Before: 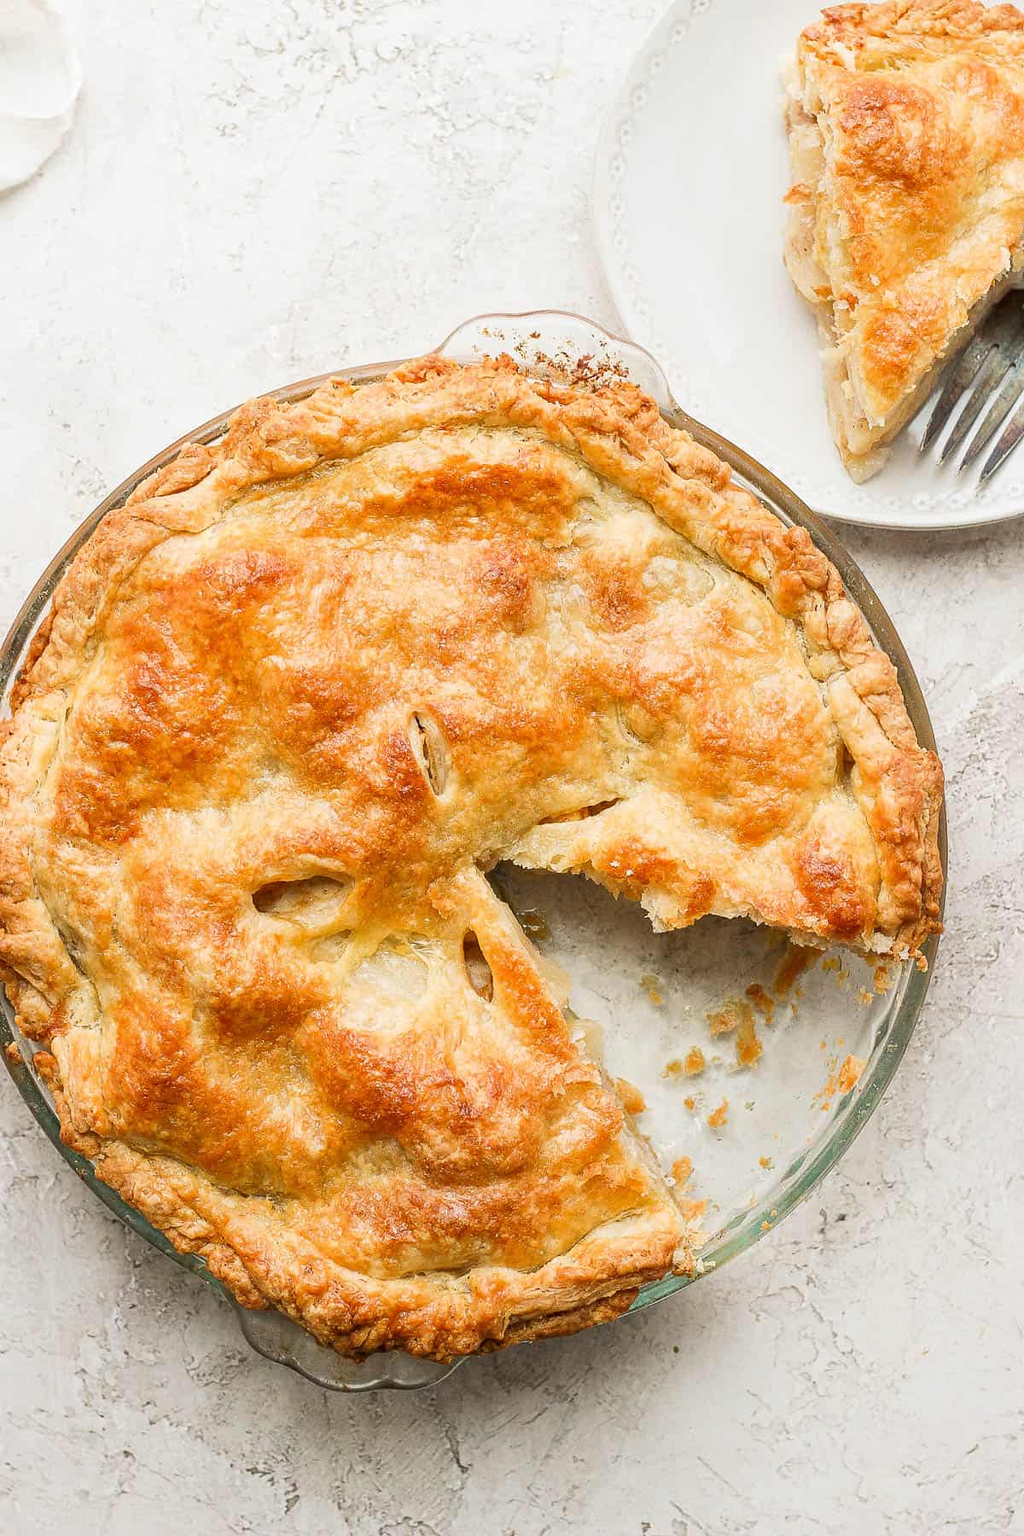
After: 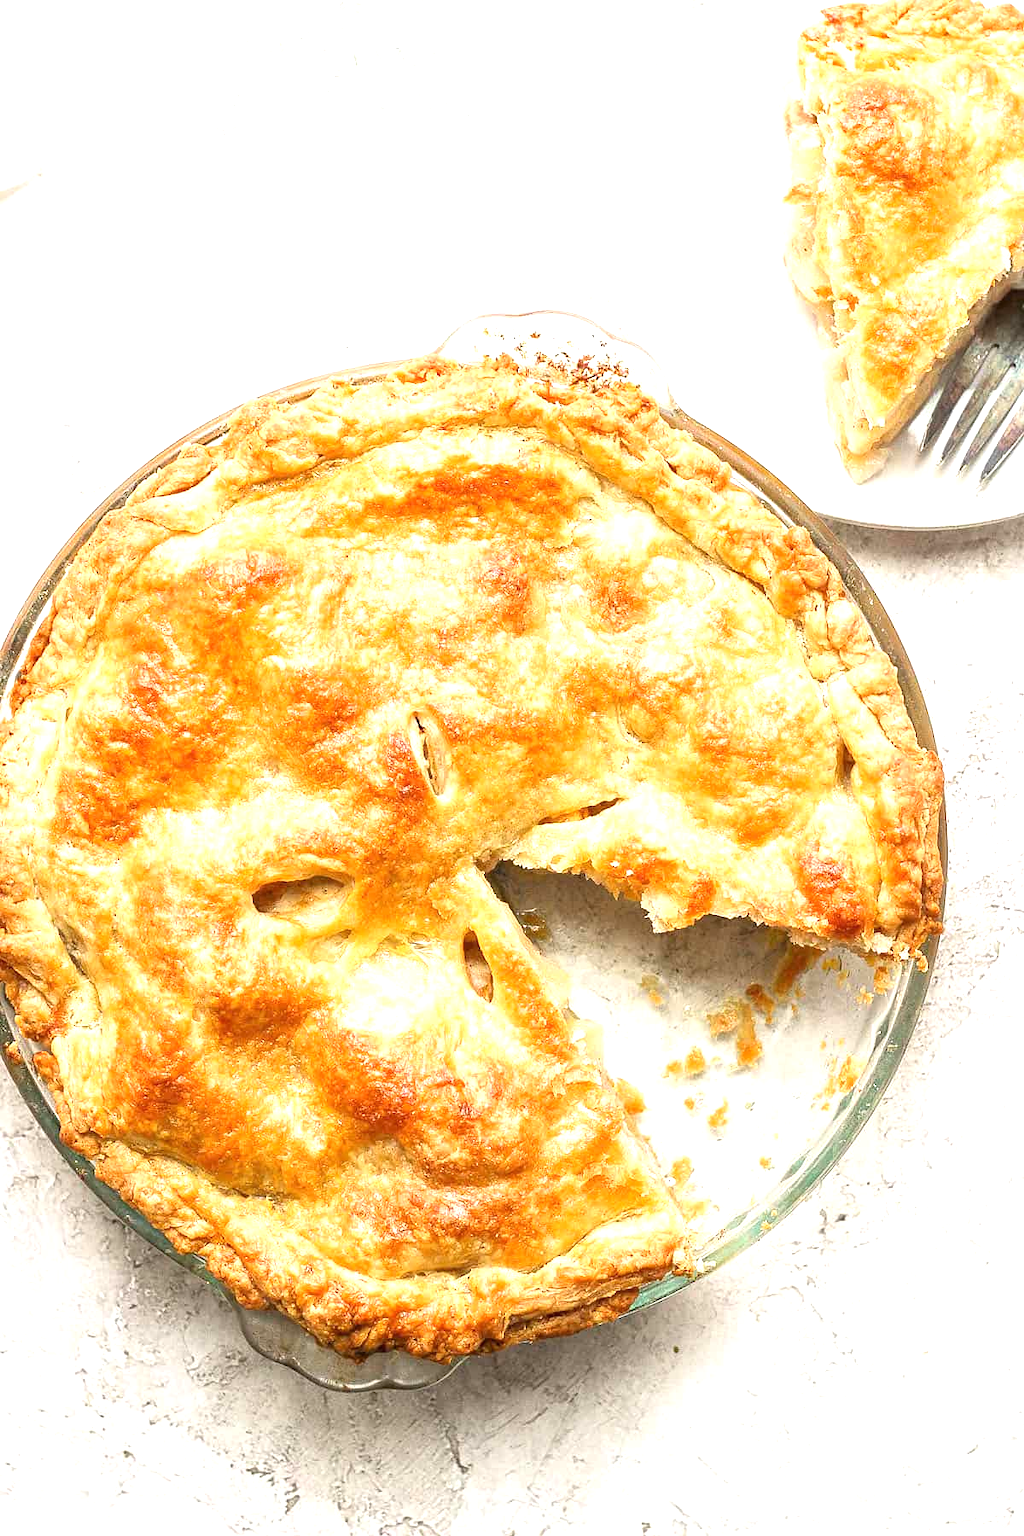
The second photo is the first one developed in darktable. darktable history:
exposure: black level correction 0, exposure 0.891 EV, compensate highlight preservation false
